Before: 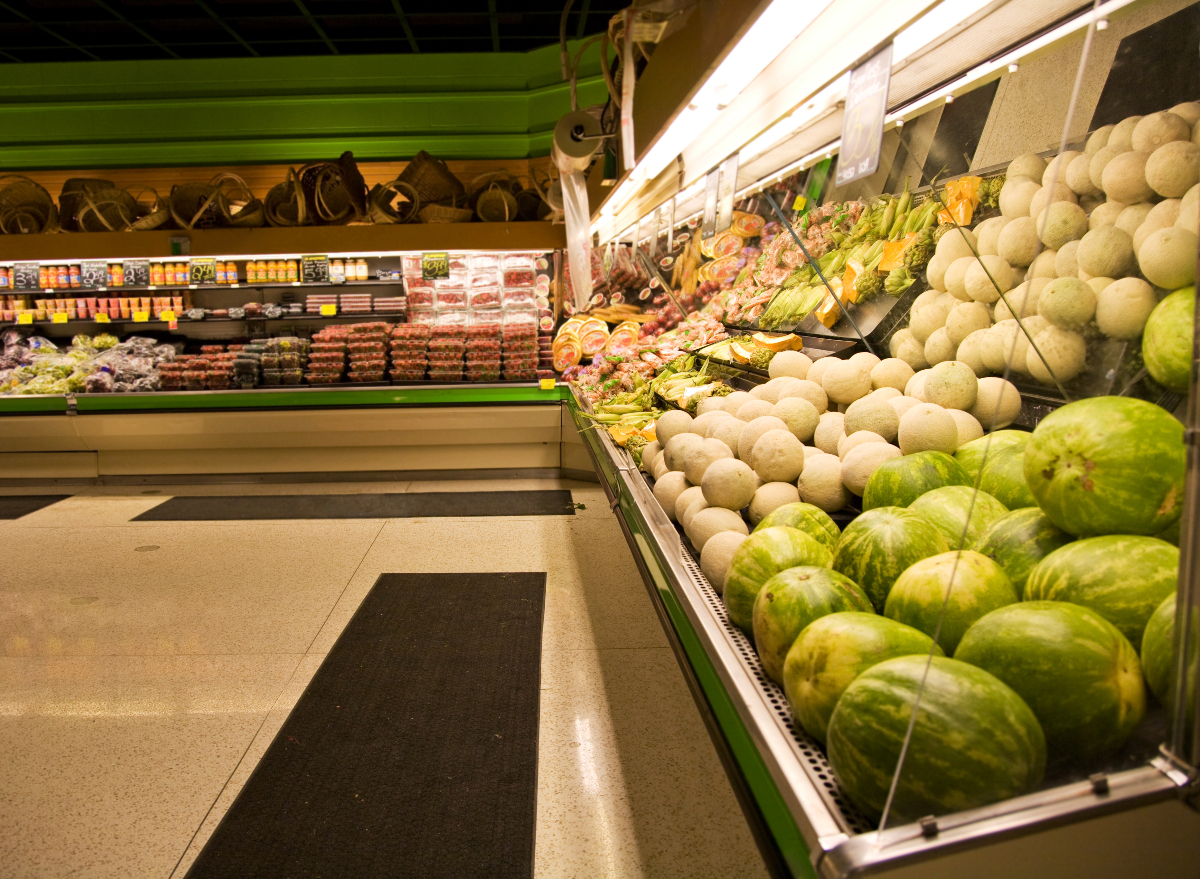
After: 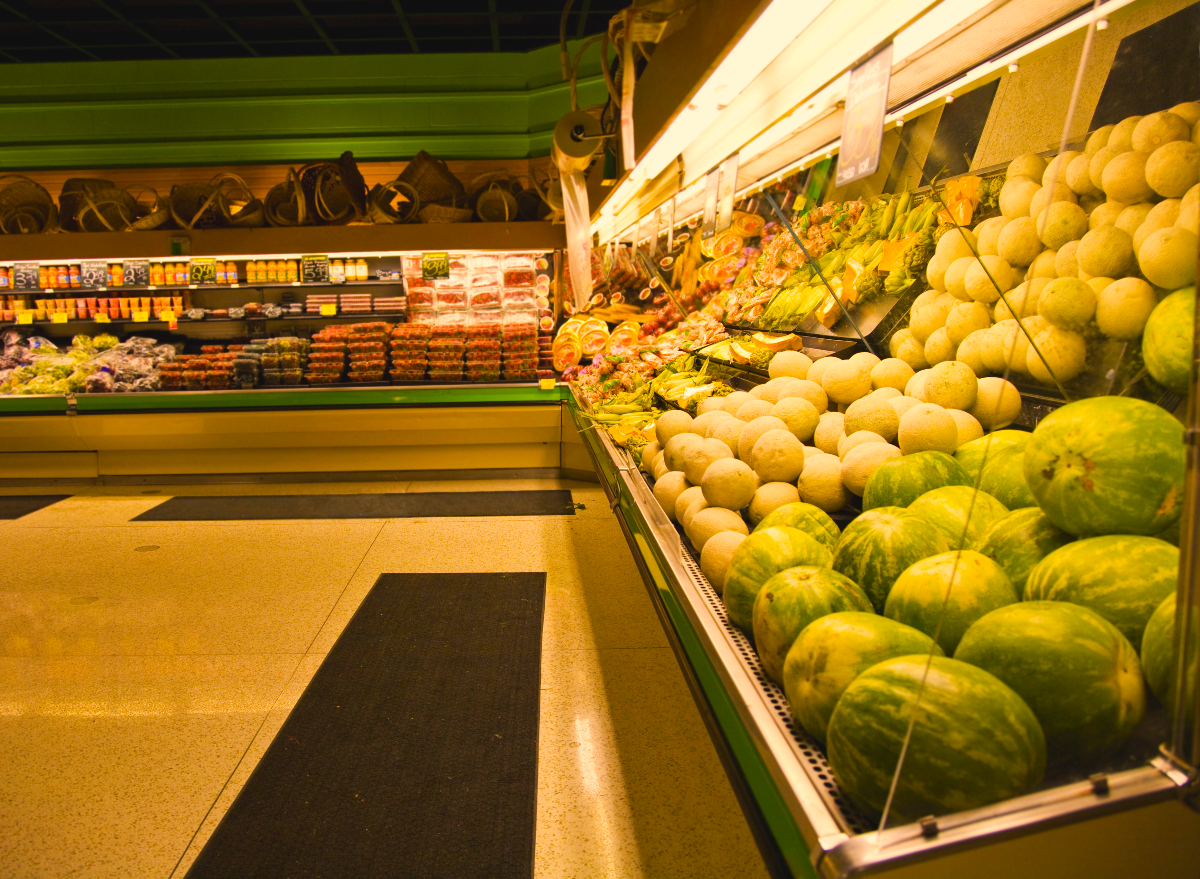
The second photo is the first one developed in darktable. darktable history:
color balance rgb: highlights gain › chroma 2.922%, highlights gain › hue 62.33°, global offset › luminance 0.526%, perceptual saturation grading › global saturation 29.899%, global vibrance 20%
color calibration: x 0.329, y 0.344, temperature 5630.28 K
